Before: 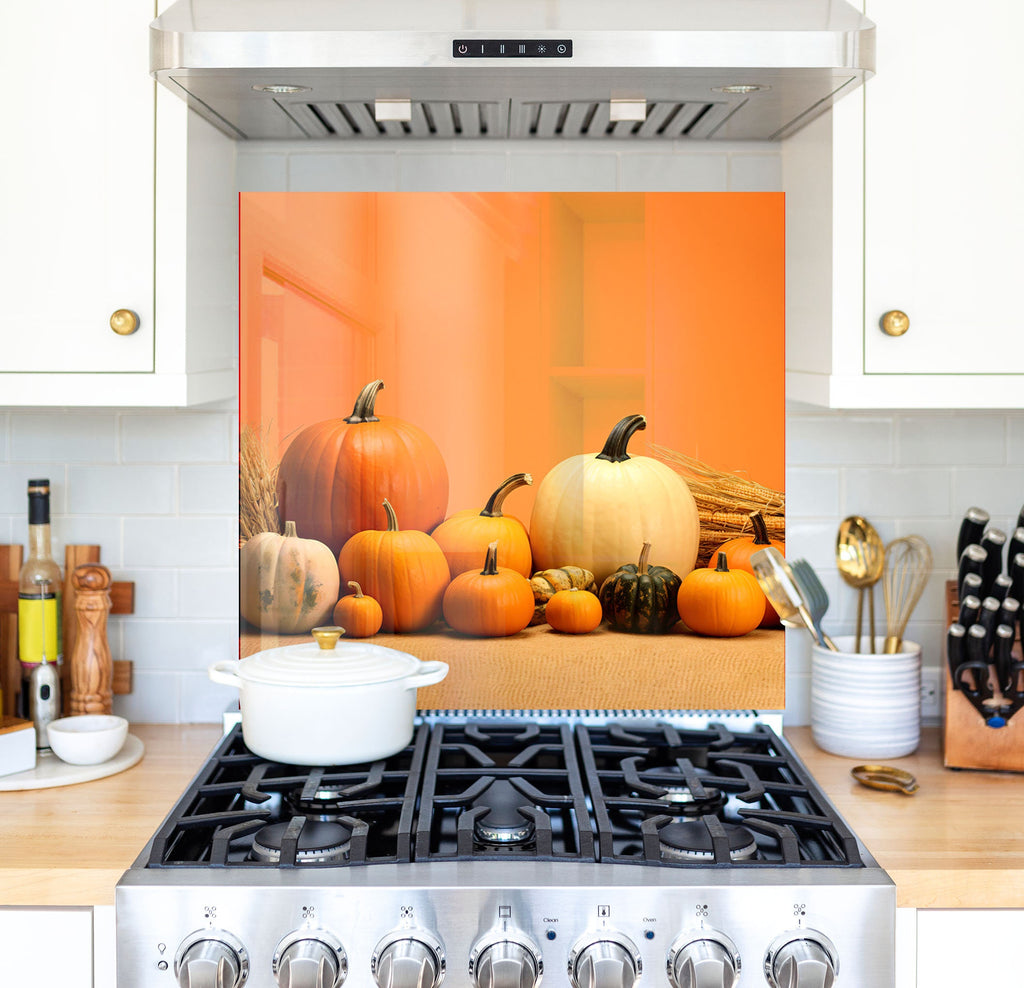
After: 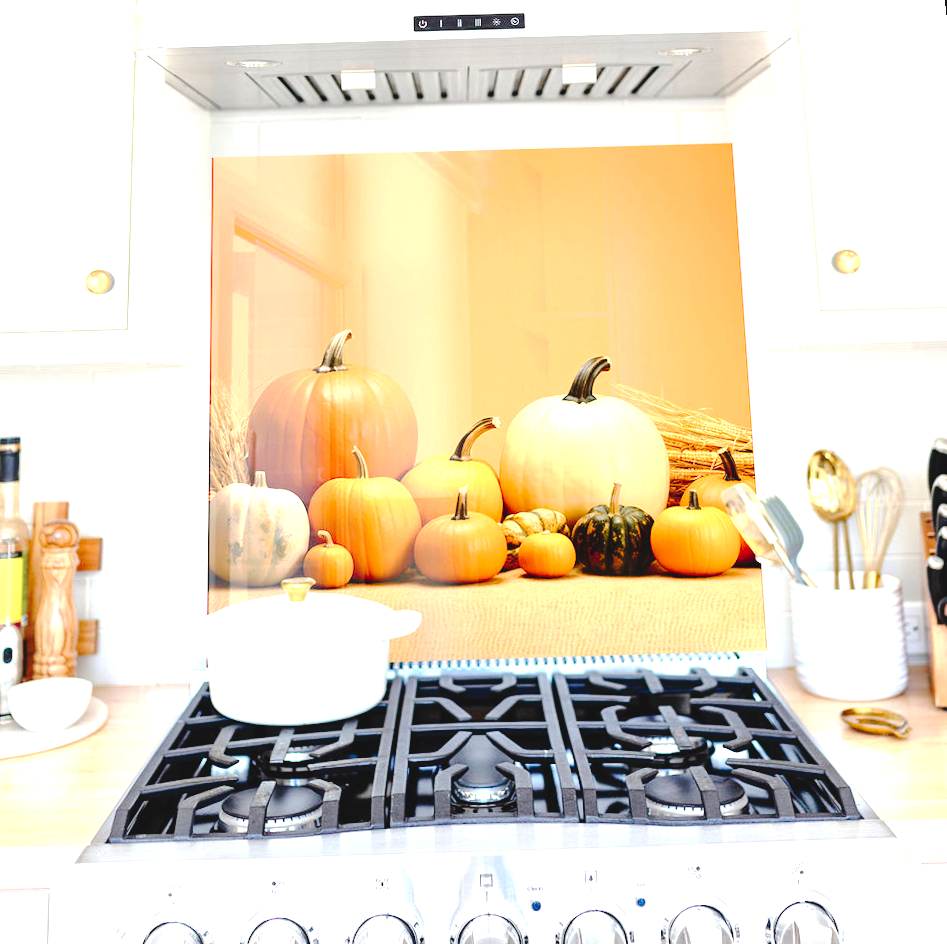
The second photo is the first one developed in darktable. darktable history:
exposure: black level correction 0, exposure 1.1 EV, compensate exposure bias true, compensate highlight preservation false
tone curve: curves: ch0 [(0, 0) (0.003, 0.058) (0.011, 0.061) (0.025, 0.065) (0.044, 0.076) (0.069, 0.083) (0.1, 0.09) (0.136, 0.102) (0.177, 0.145) (0.224, 0.196) (0.277, 0.278) (0.335, 0.375) (0.399, 0.486) (0.468, 0.578) (0.543, 0.651) (0.623, 0.717) (0.709, 0.783) (0.801, 0.838) (0.898, 0.91) (1, 1)], preserve colors none
rotate and perspective: rotation -1.68°, lens shift (vertical) -0.146, crop left 0.049, crop right 0.912, crop top 0.032, crop bottom 0.96
